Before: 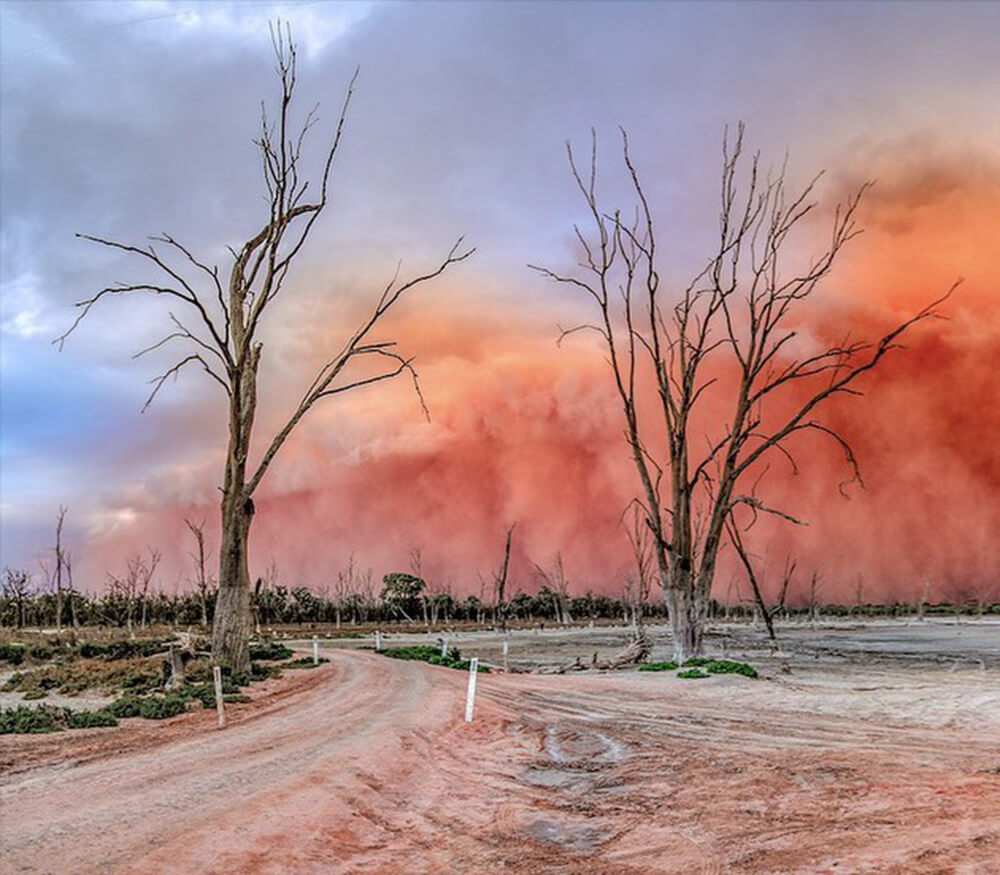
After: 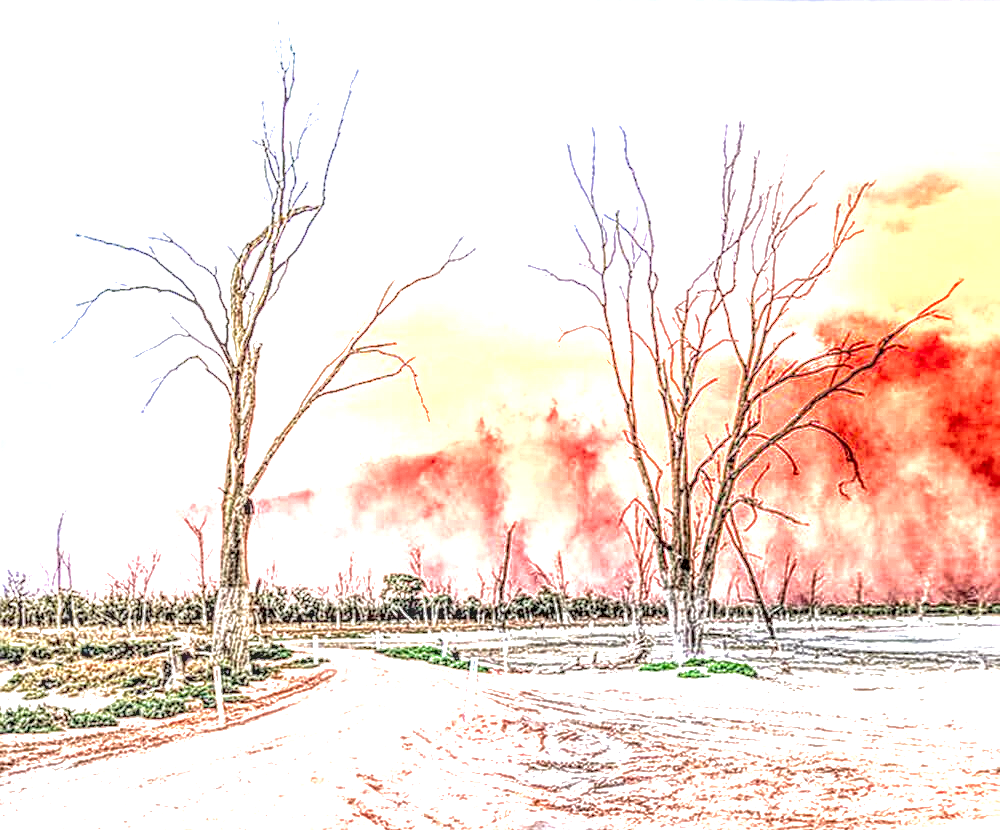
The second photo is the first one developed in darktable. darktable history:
exposure: black level correction 0.001, exposure 2 EV, compensate highlight preservation false
local contrast: highlights 0%, shadows 0%, detail 300%, midtone range 0.3
crop and rotate: top 0%, bottom 5.097%
sharpen: radius 3.119
